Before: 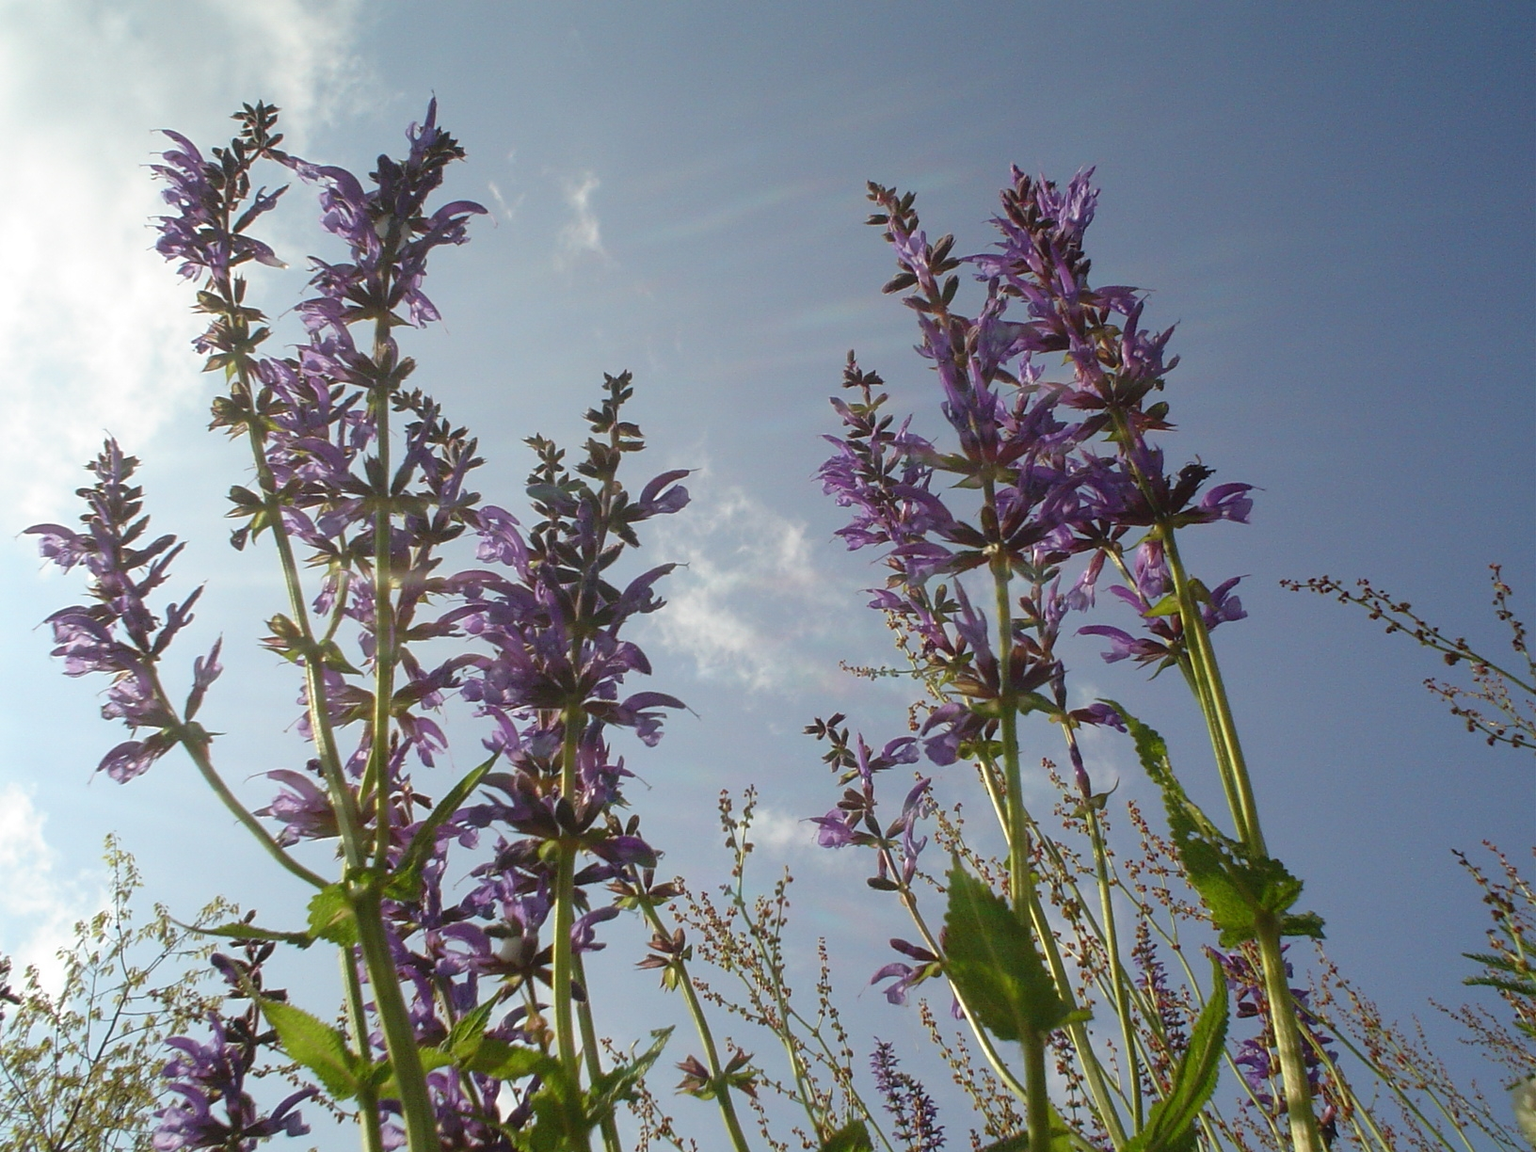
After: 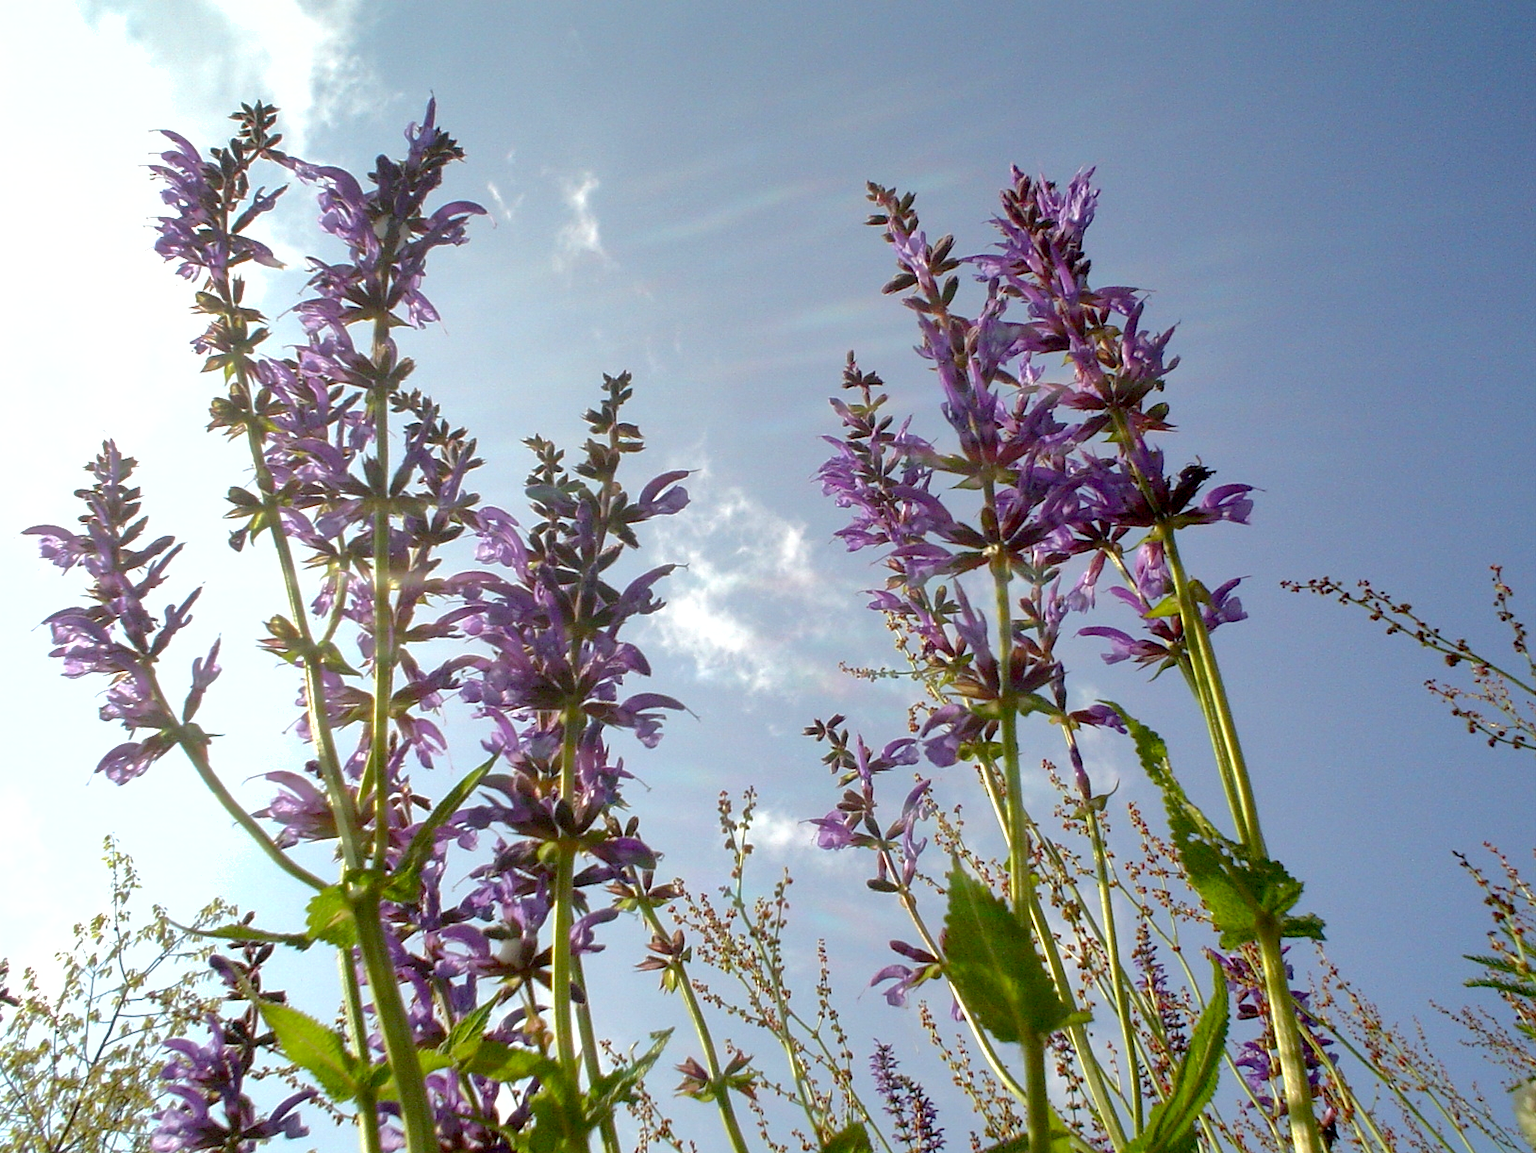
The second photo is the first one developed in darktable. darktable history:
shadows and highlights: shadows 30.01
crop and rotate: left 0.127%, bottom 0.012%
exposure: black level correction 0.012, exposure 0.692 EV, compensate highlight preservation false
